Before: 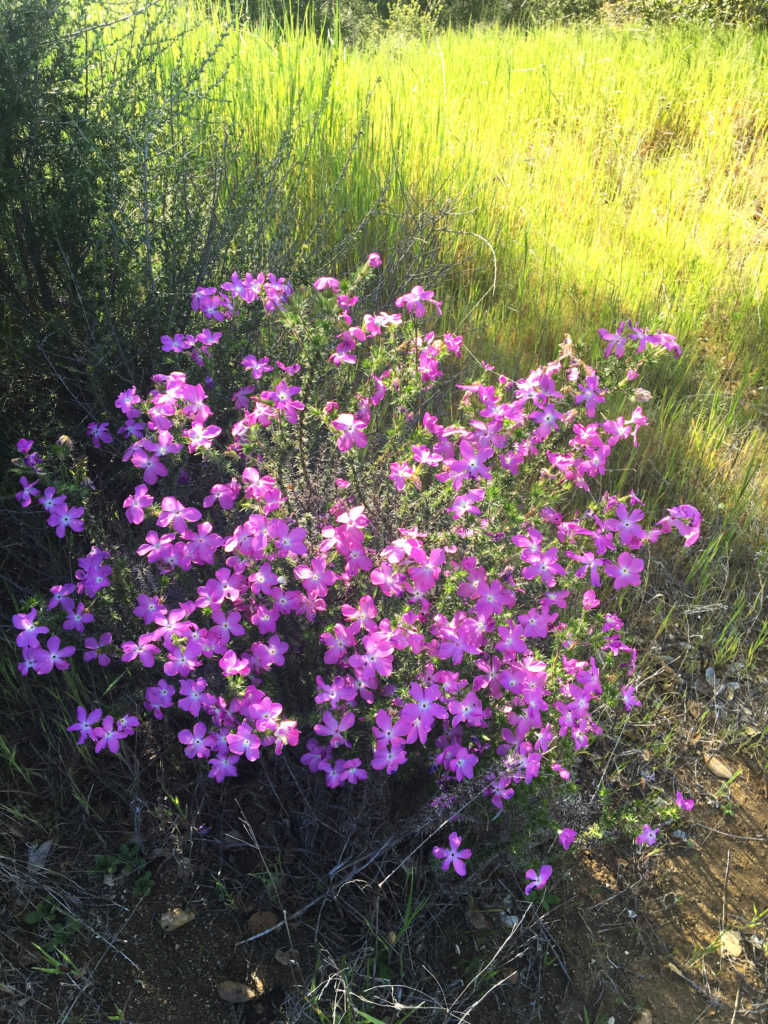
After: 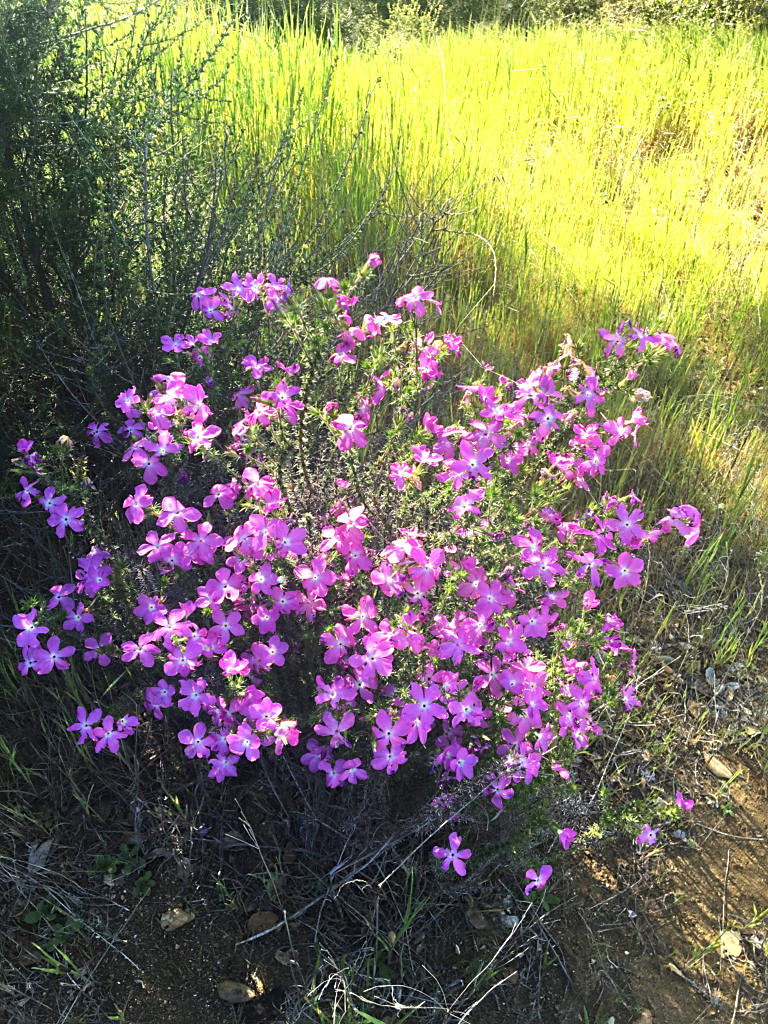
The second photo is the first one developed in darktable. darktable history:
sharpen: on, module defaults
exposure: exposure 0.224 EV, compensate exposure bias true, compensate highlight preservation false
